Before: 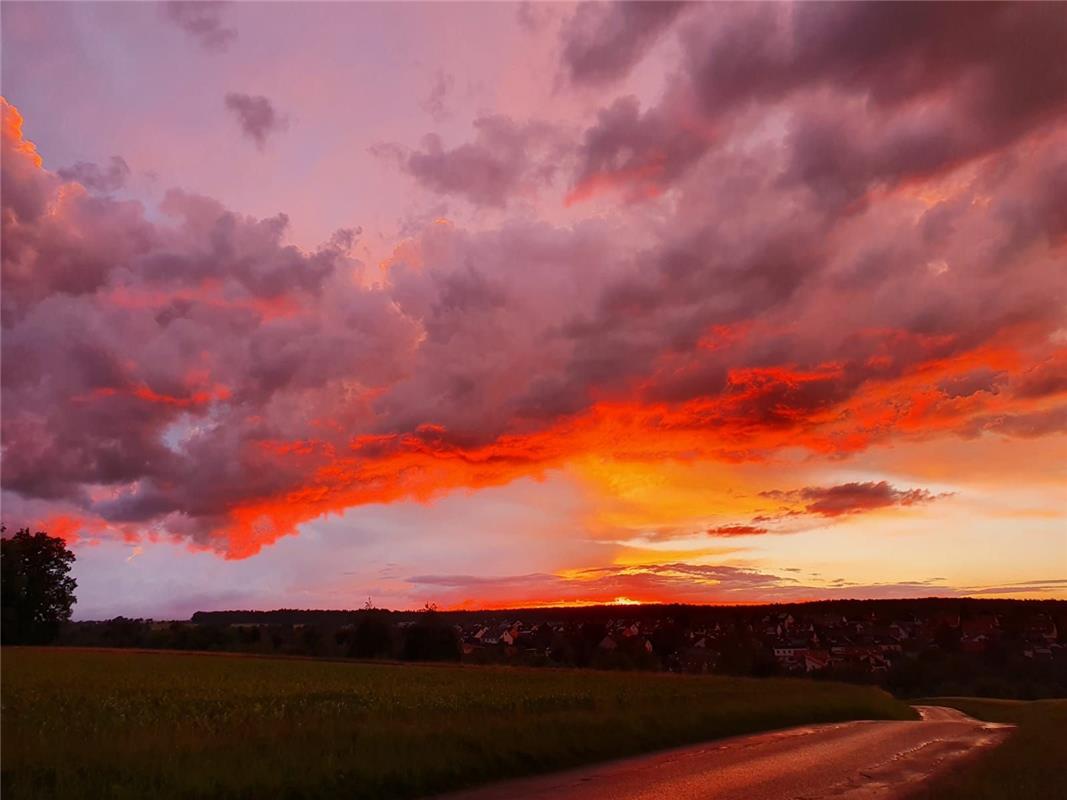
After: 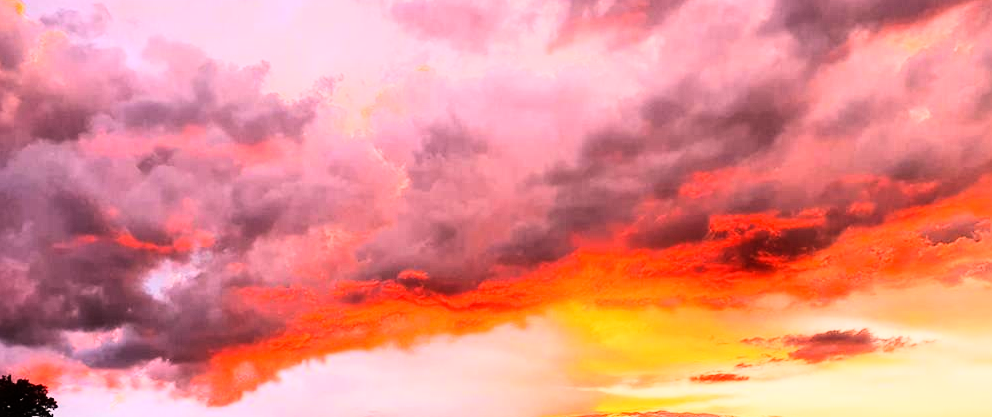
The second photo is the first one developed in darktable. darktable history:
rgb curve: curves: ch0 [(0, 0) (0.21, 0.15) (0.24, 0.21) (0.5, 0.75) (0.75, 0.96) (0.89, 0.99) (1, 1)]; ch1 [(0, 0.02) (0.21, 0.13) (0.25, 0.2) (0.5, 0.67) (0.75, 0.9) (0.89, 0.97) (1, 1)]; ch2 [(0, 0.02) (0.21, 0.13) (0.25, 0.2) (0.5, 0.67) (0.75, 0.9) (0.89, 0.97) (1, 1)], compensate middle gray true
crop: left 1.744%, top 19.225%, right 5.069%, bottom 28.357%
